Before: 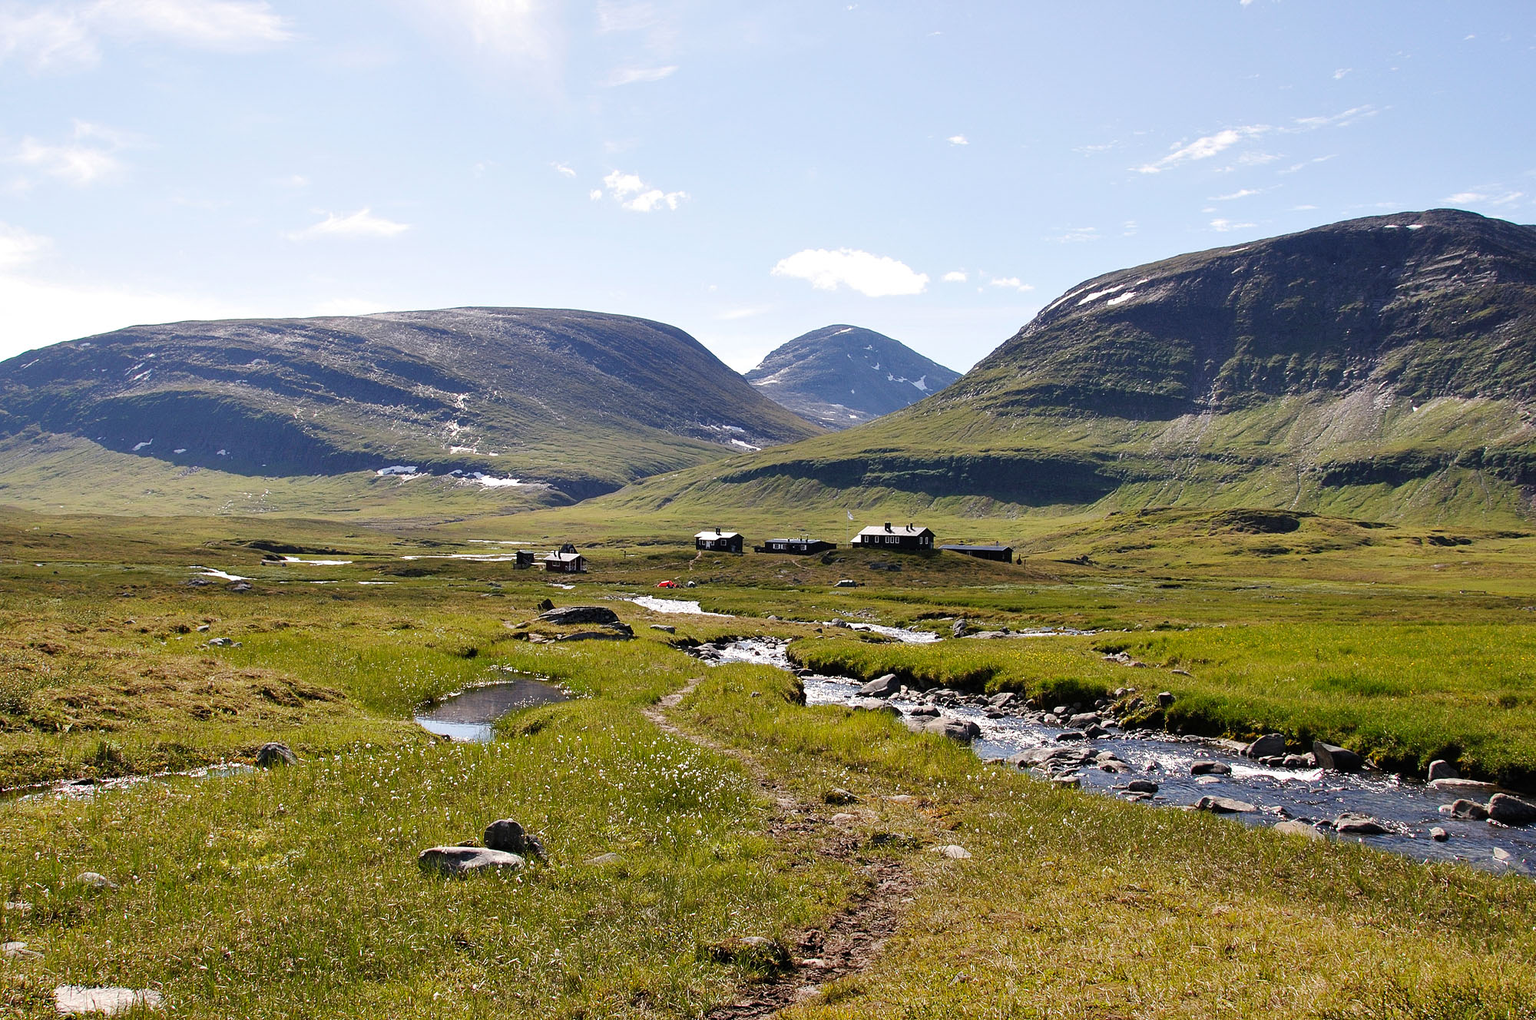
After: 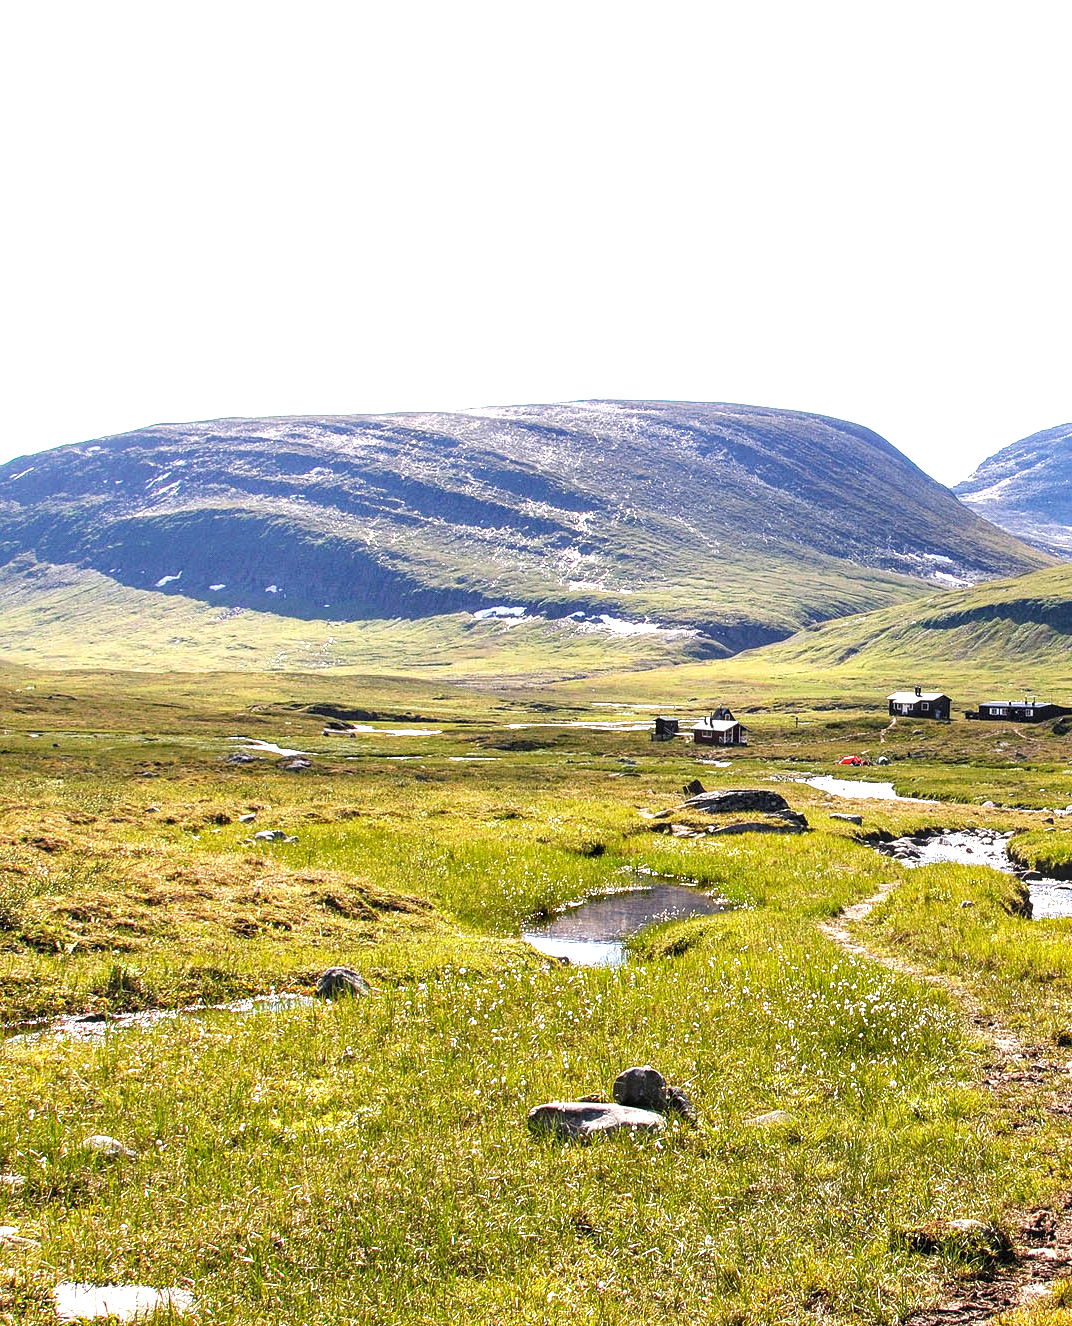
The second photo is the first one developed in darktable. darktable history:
crop: left 0.889%, right 45.499%, bottom 0.079%
local contrast: on, module defaults
exposure: black level correction 0, exposure 1.096 EV, compensate highlight preservation false
haze removal: compatibility mode true
